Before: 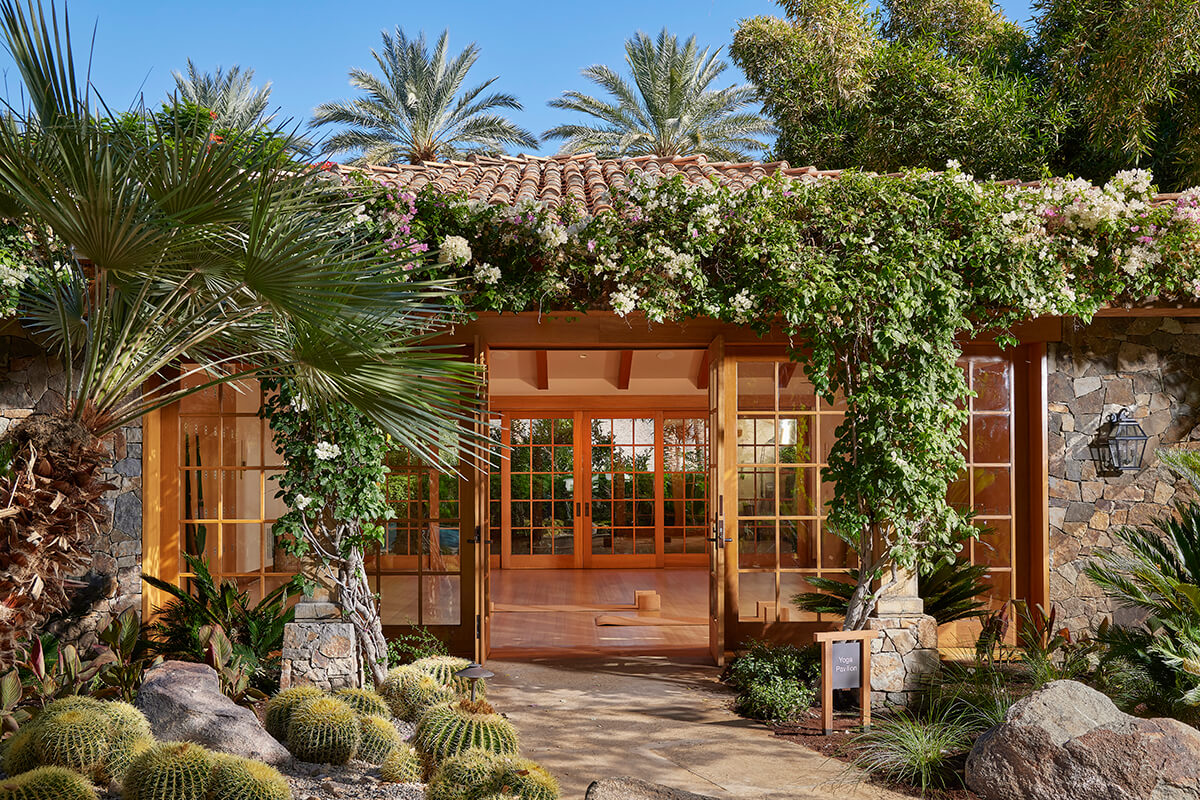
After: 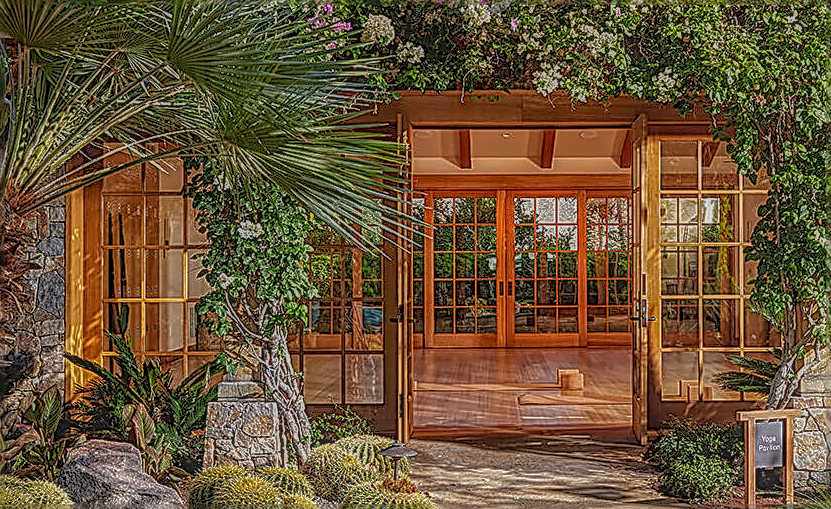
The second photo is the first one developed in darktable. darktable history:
crop: left 6.488%, top 27.668%, right 24.183%, bottom 8.656%
local contrast: highlights 0%, shadows 0%, detail 200%, midtone range 0.25
sharpen: amount 2
